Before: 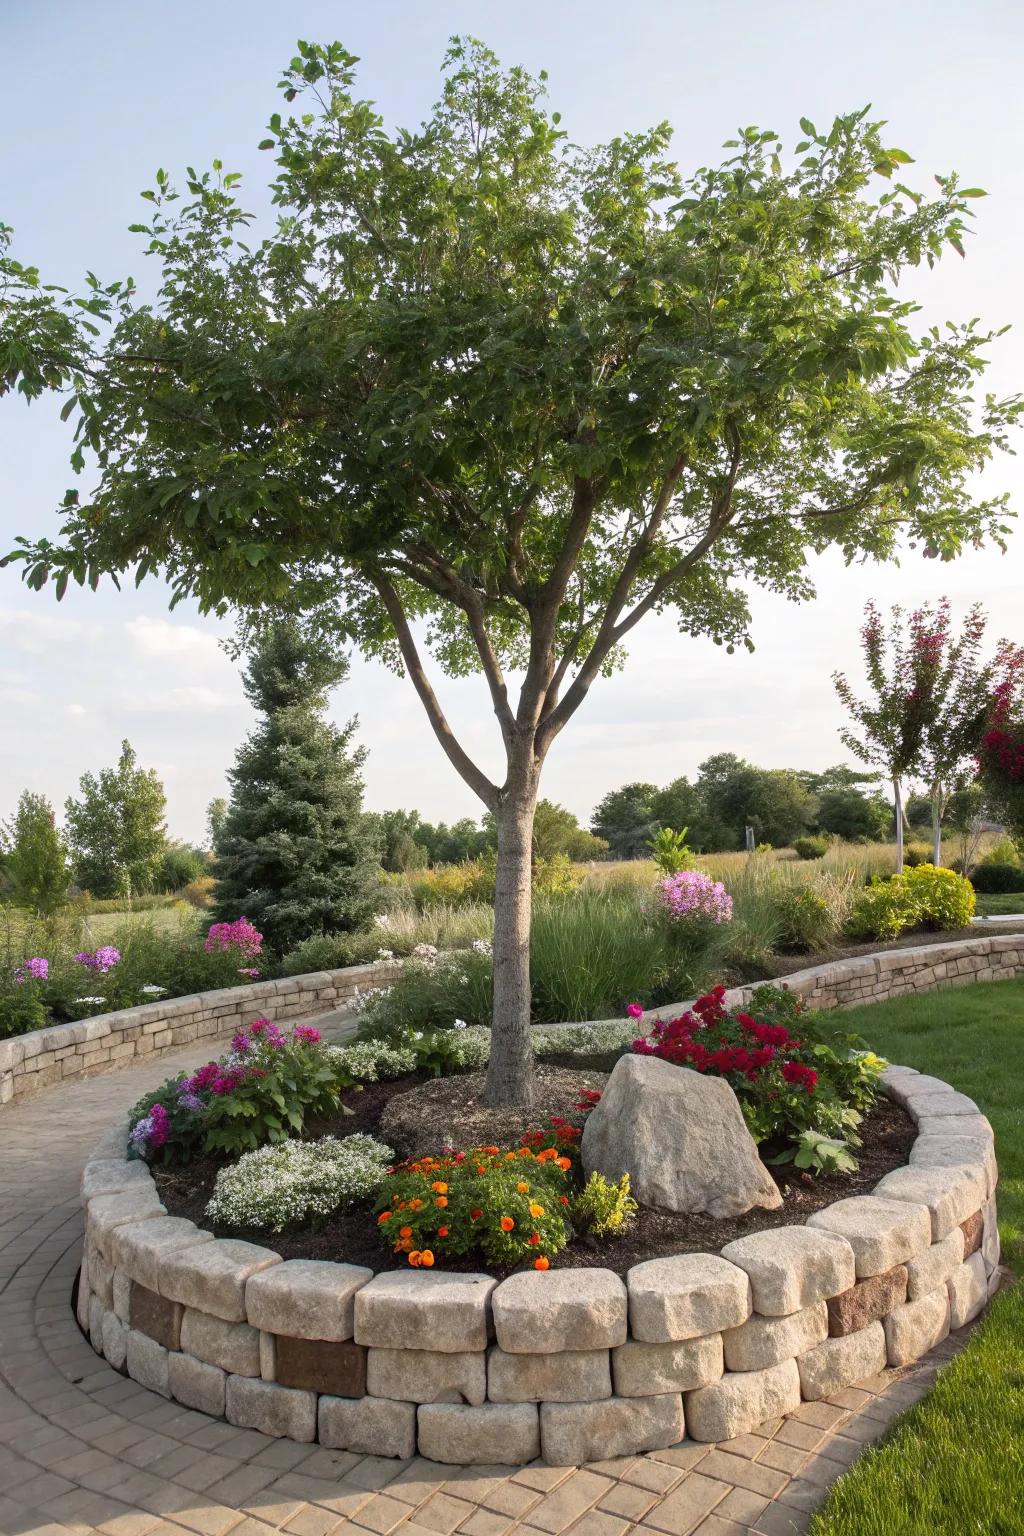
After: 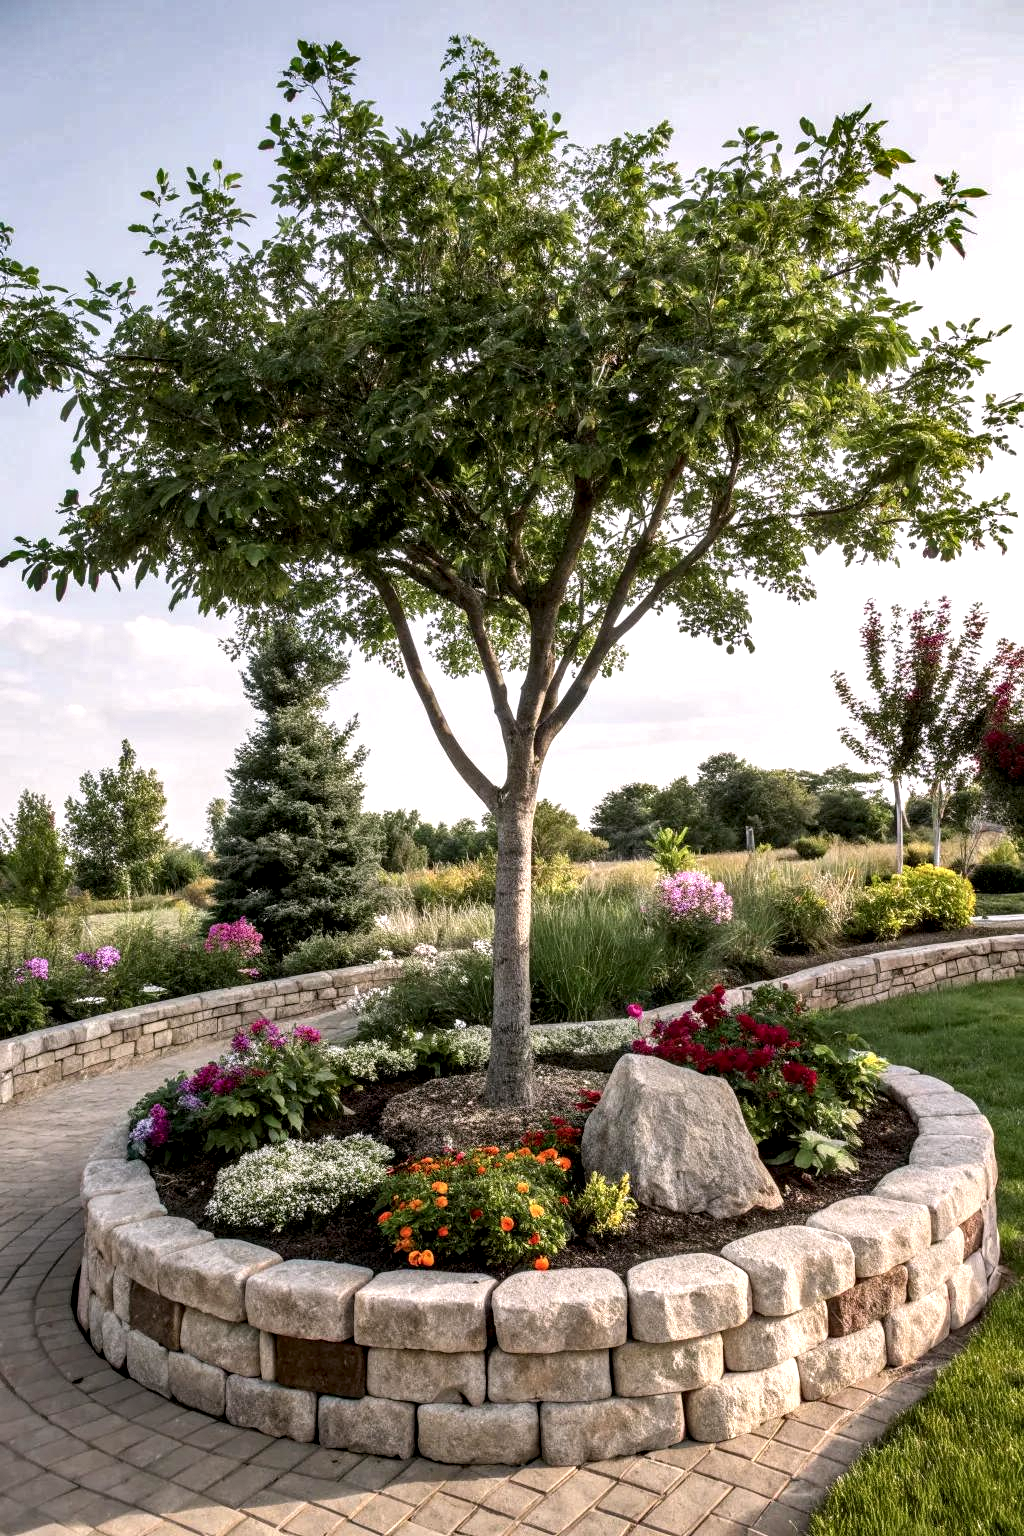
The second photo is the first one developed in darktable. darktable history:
local contrast: highlights 65%, shadows 53%, detail 168%, midtone range 0.52
color correction: highlights a* 3.17, highlights b* -1.15, shadows a* -0.098, shadows b* 2.2, saturation 0.978
shadows and highlights: soften with gaussian
